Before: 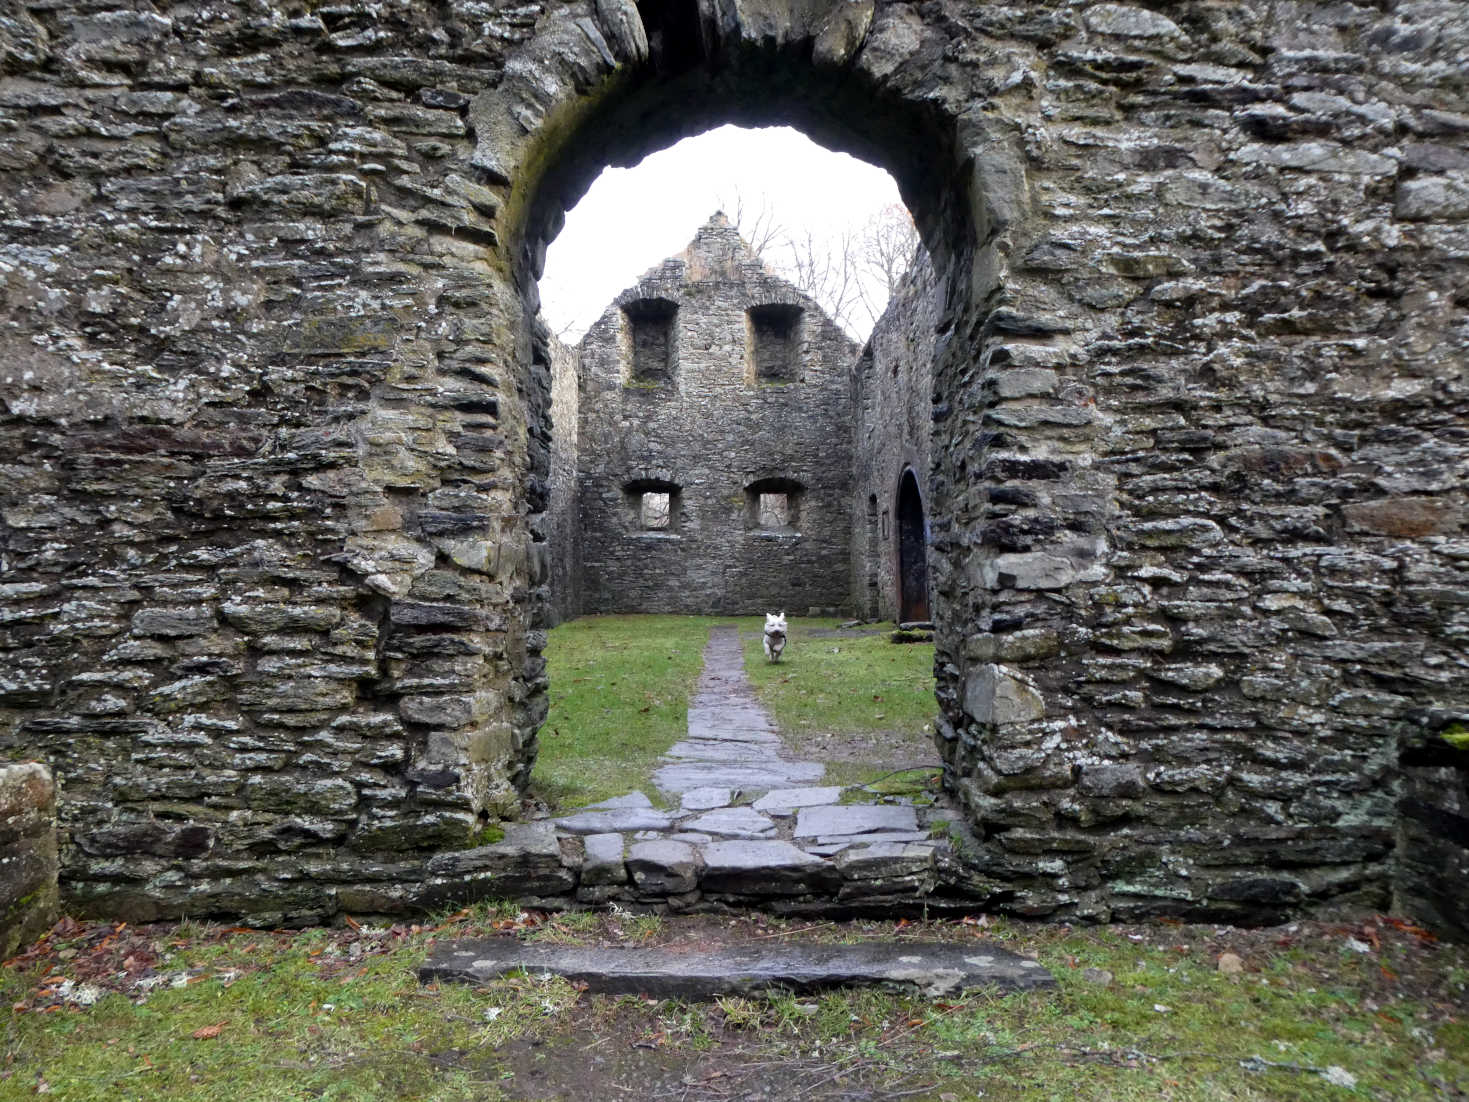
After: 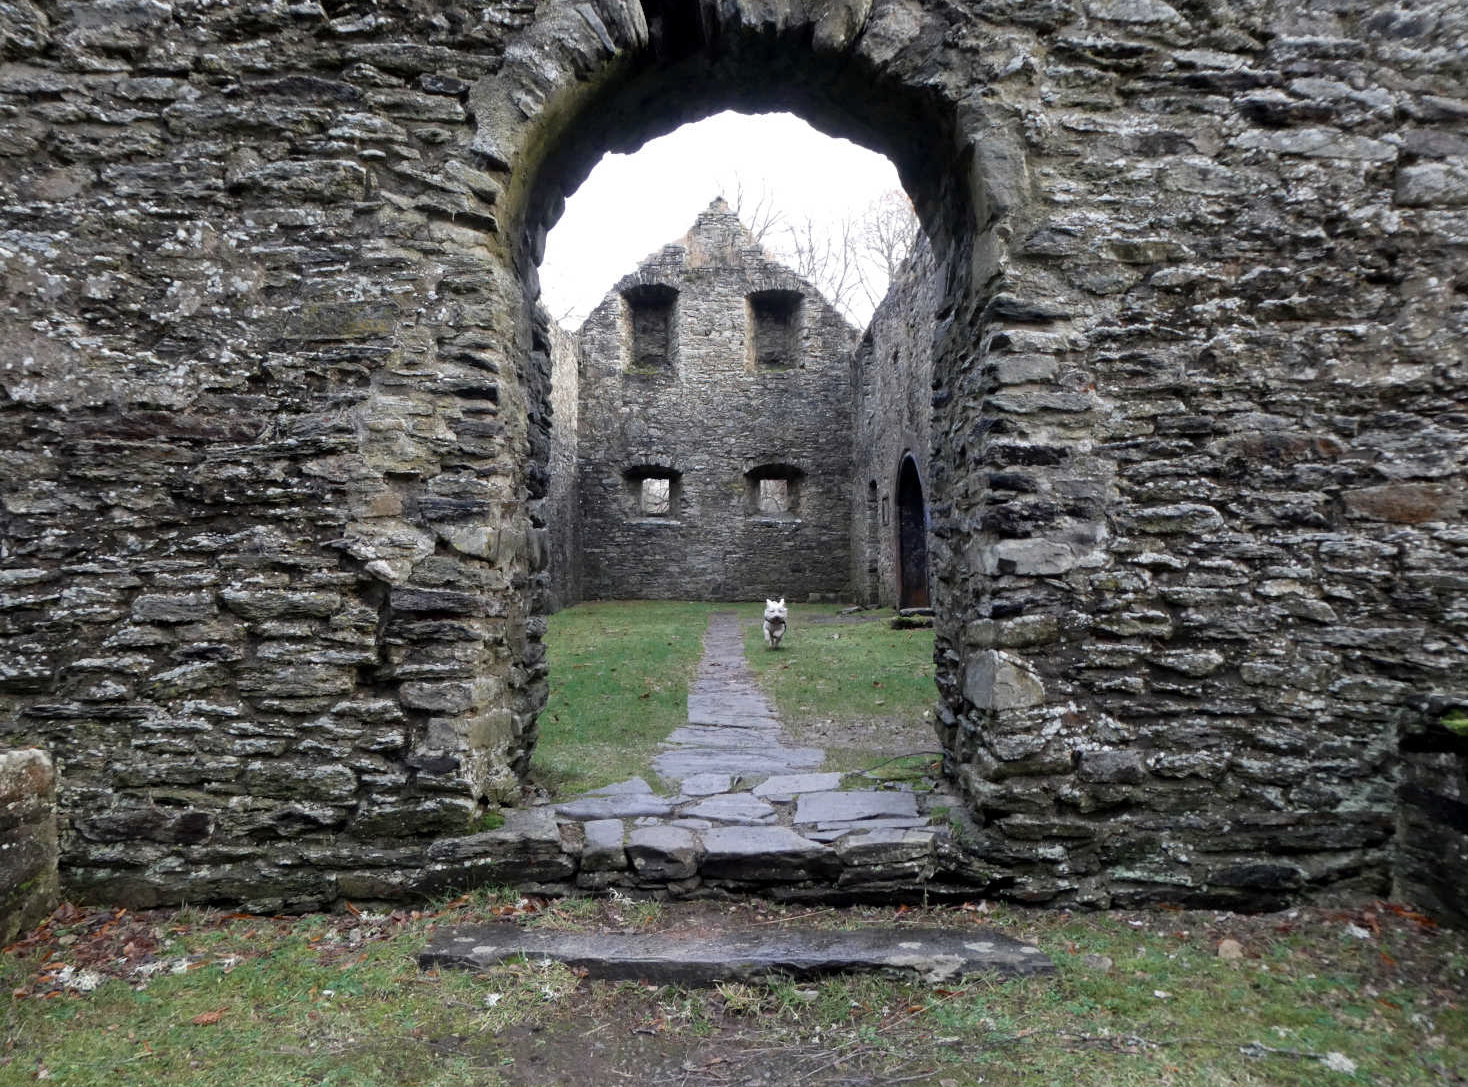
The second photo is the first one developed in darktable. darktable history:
color zones: curves: ch0 [(0, 0.5) (0.125, 0.4) (0.25, 0.5) (0.375, 0.4) (0.5, 0.4) (0.625, 0.35) (0.75, 0.35) (0.875, 0.5)]; ch1 [(0, 0.35) (0.125, 0.45) (0.25, 0.35) (0.375, 0.35) (0.5, 0.35) (0.625, 0.35) (0.75, 0.45) (0.875, 0.35)]; ch2 [(0, 0.6) (0.125, 0.5) (0.25, 0.5) (0.375, 0.6) (0.5, 0.6) (0.625, 0.5) (0.75, 0.5) (0.875, 0.5)]
crop: top 1.316%, right 0.06%
